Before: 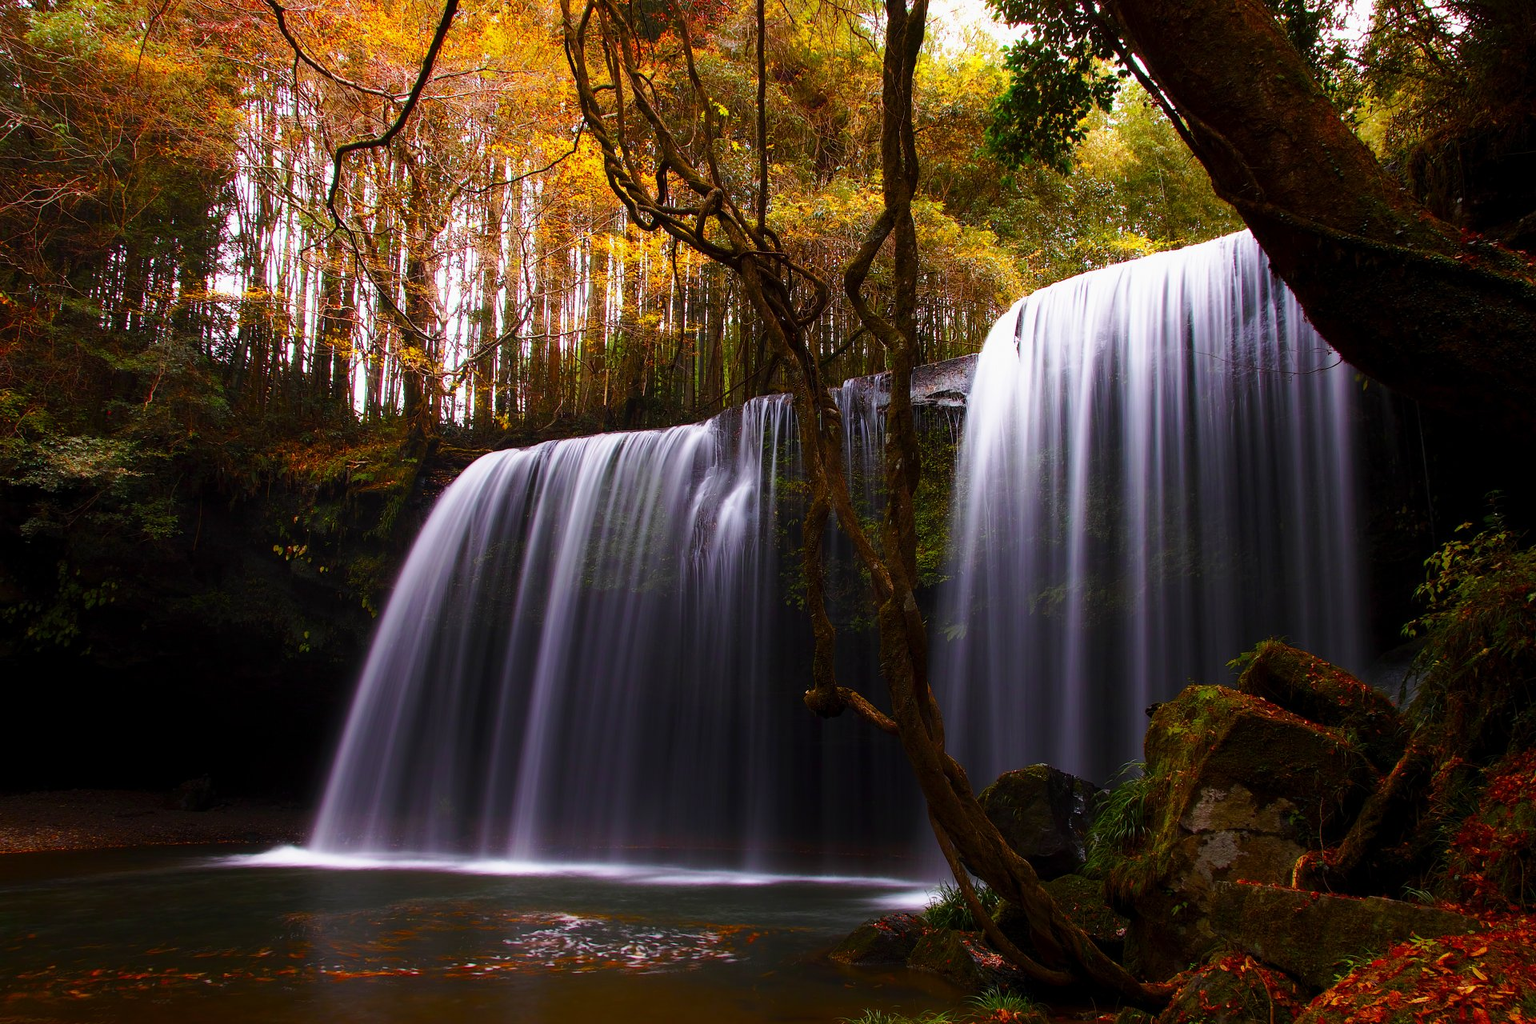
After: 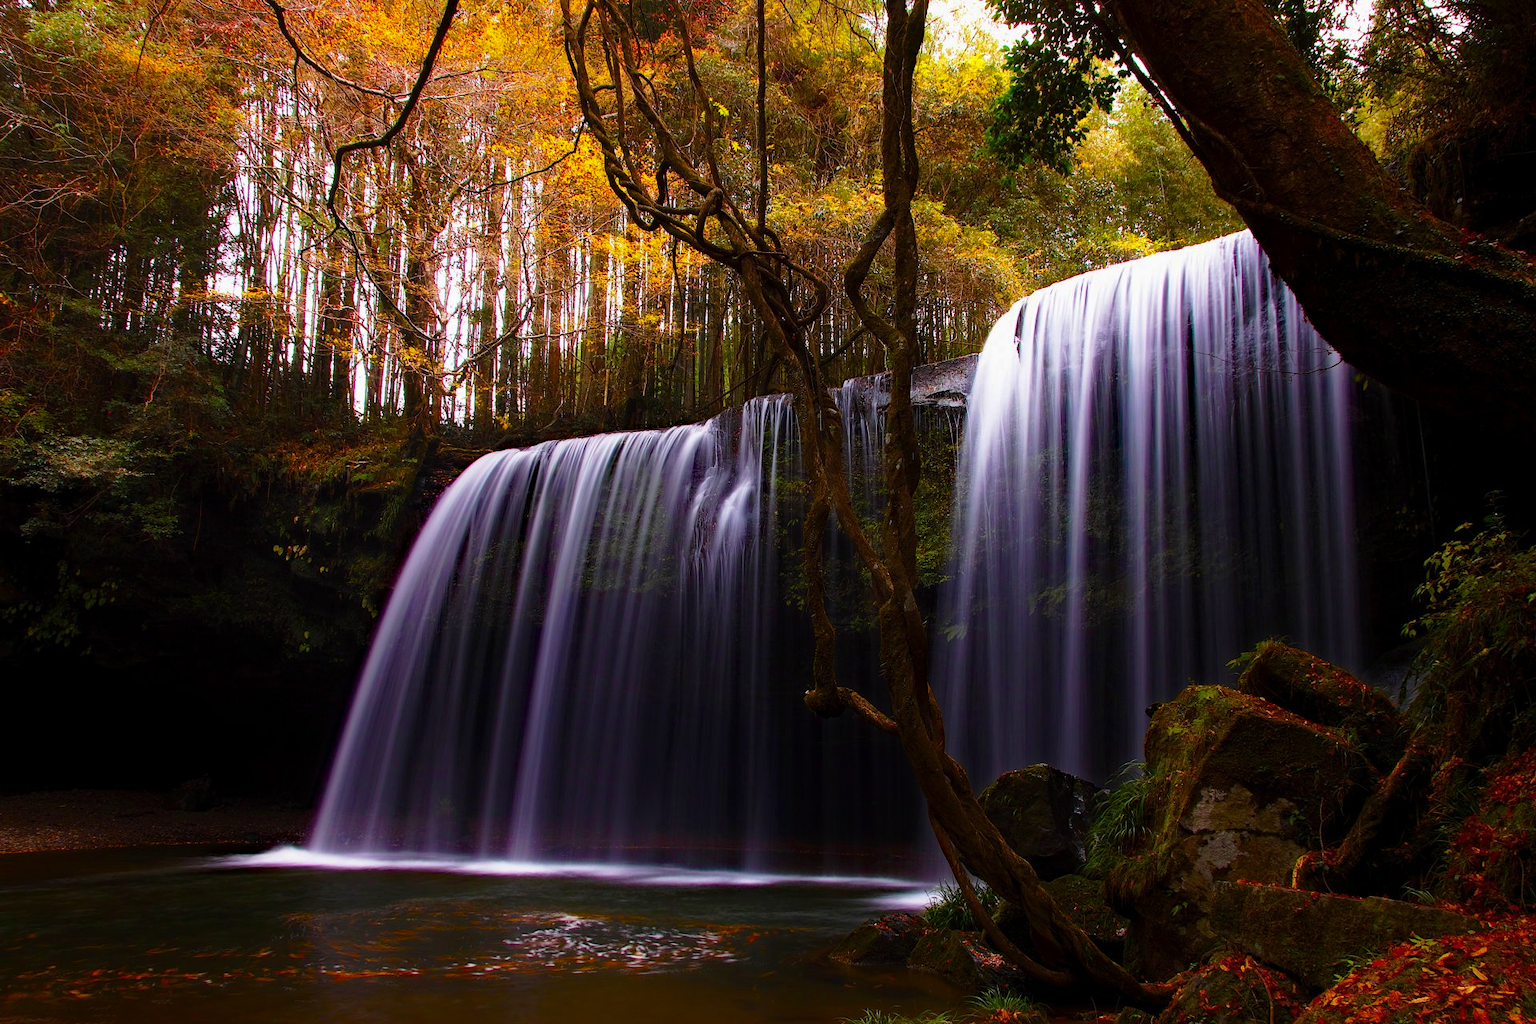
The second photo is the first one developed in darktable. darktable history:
haze removal: strength 0.521, distance 0.922, adaptive false
base curve: curves: ch0 [(0, 0) (0.303, 0.277) (1, 1)], preserve colors none
